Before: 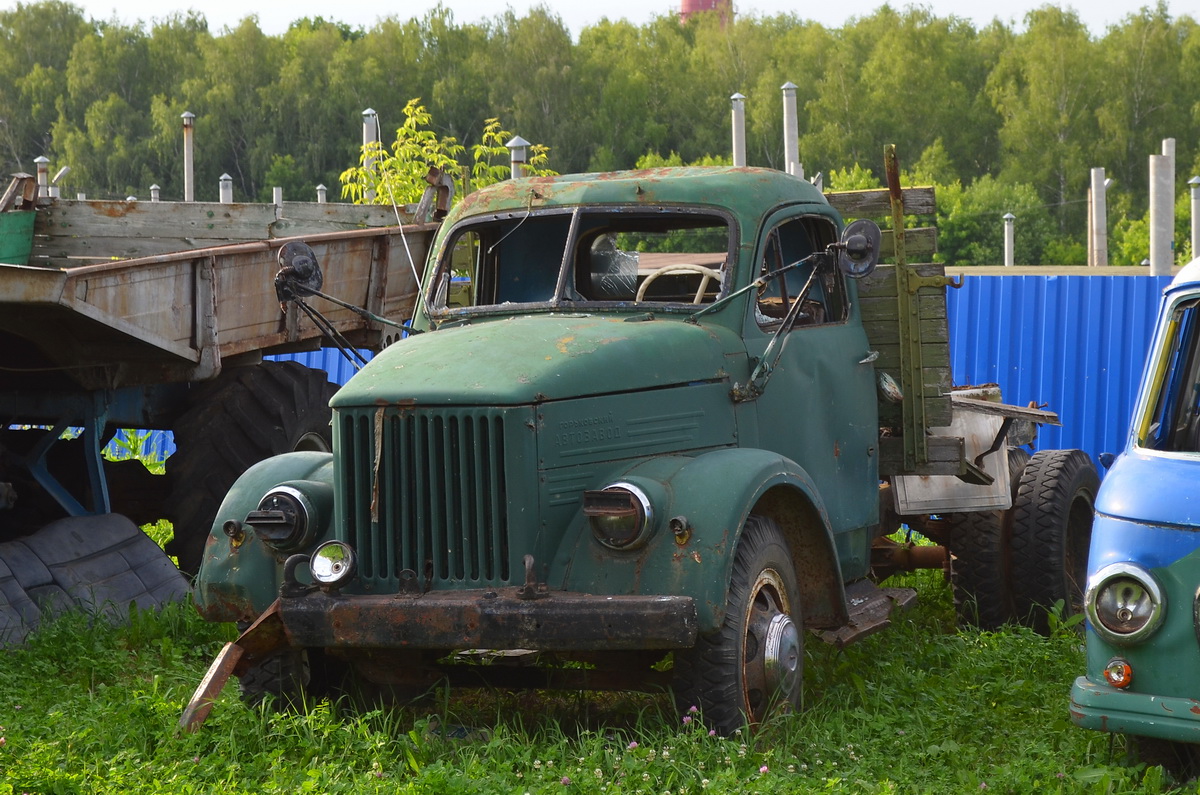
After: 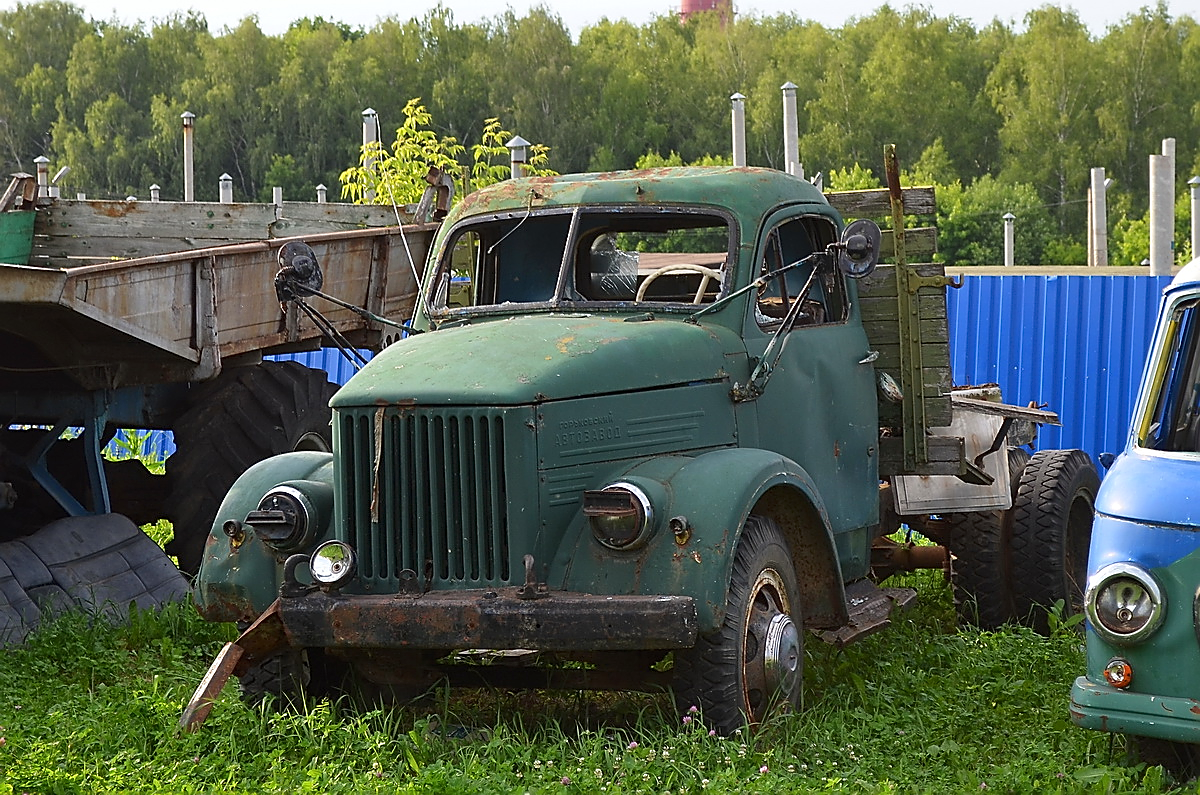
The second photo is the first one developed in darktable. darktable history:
sharpen: radius 1.406, amount 1.261, threshold 0.602
local contrast: mode bilateral grid, contrast 20, coarseness 51, detail 119%, midtone range 0.2
